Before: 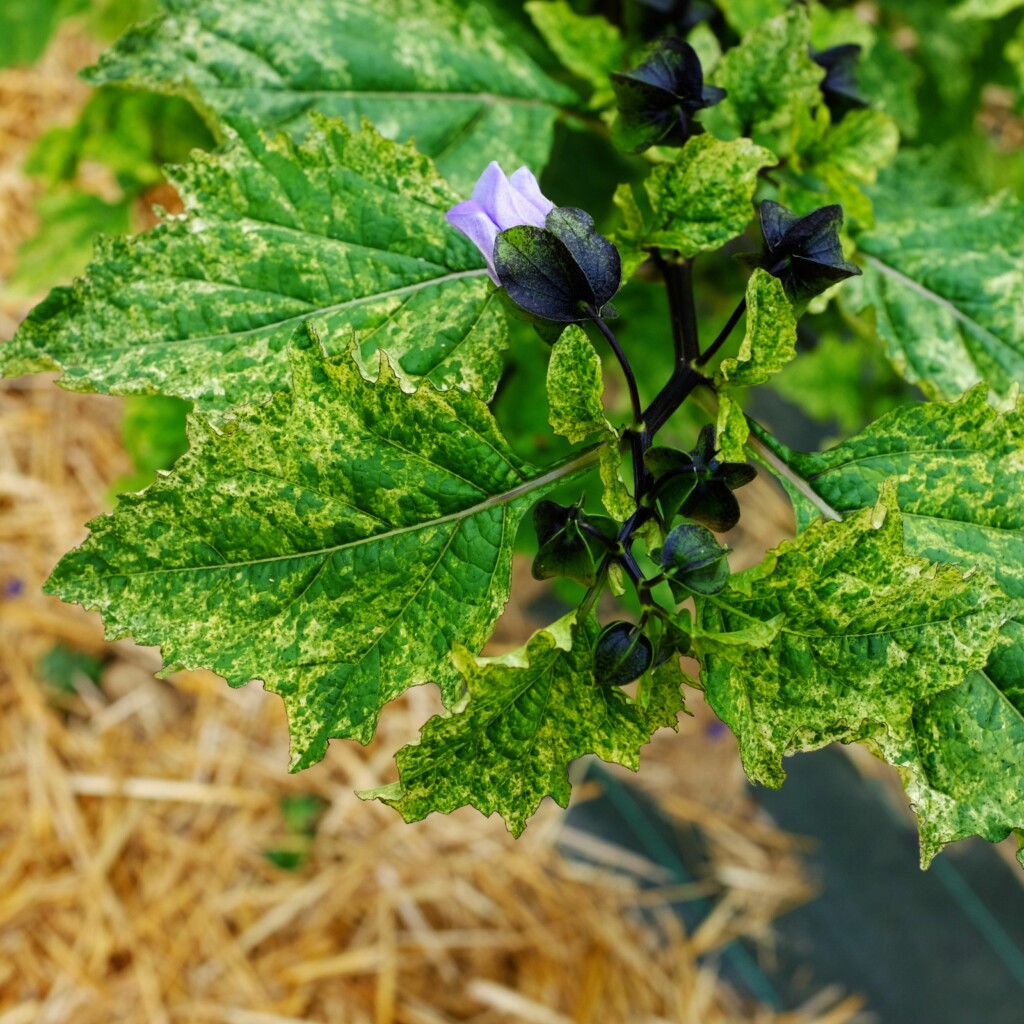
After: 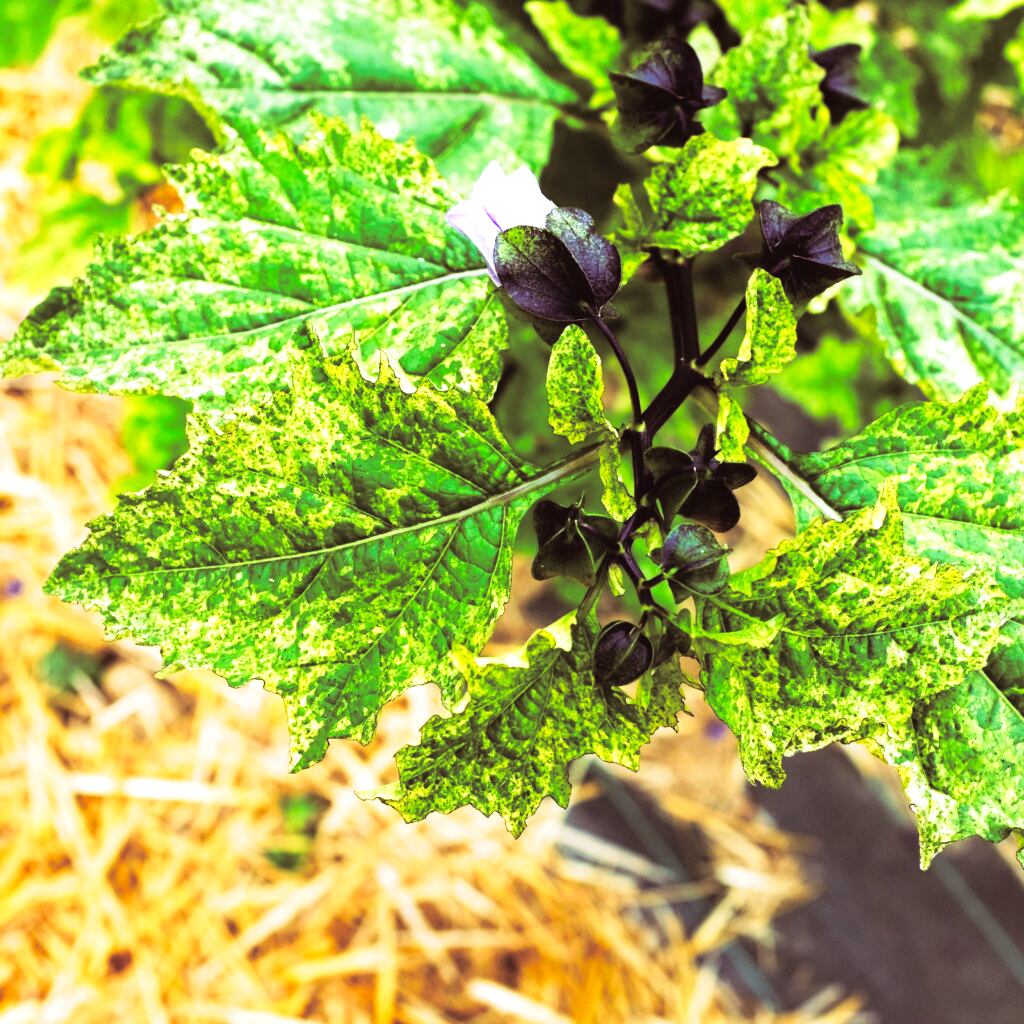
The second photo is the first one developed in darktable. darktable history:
exposure: black level correction 0, exposure 0.7 EV, compensate exposure bias true, compensate highlight preservation false
tone curve: curves: ch0 [(0, 0) (0.003, 0.036) (0.011, 0.04) (0.025, 0.042) (0.044, 0.052) (0.069, 0.066) (0.1, 0.085) (0.136, 0.106) (0.177, 0.144) (0.224, 0.188) (0.277, 0.241) (0.335, 0.307) (0.399, 0.382) (0.468, 0.466) (0.543, 0.56) (0.623, 0.672) (0.709, 0.772) (0.801, 0.876) (0.898, 0.949) (1, 1)], preserve colors none
split-toning: shadows › saturation 0.41, highlights › saturation 0, compress 33.55%
